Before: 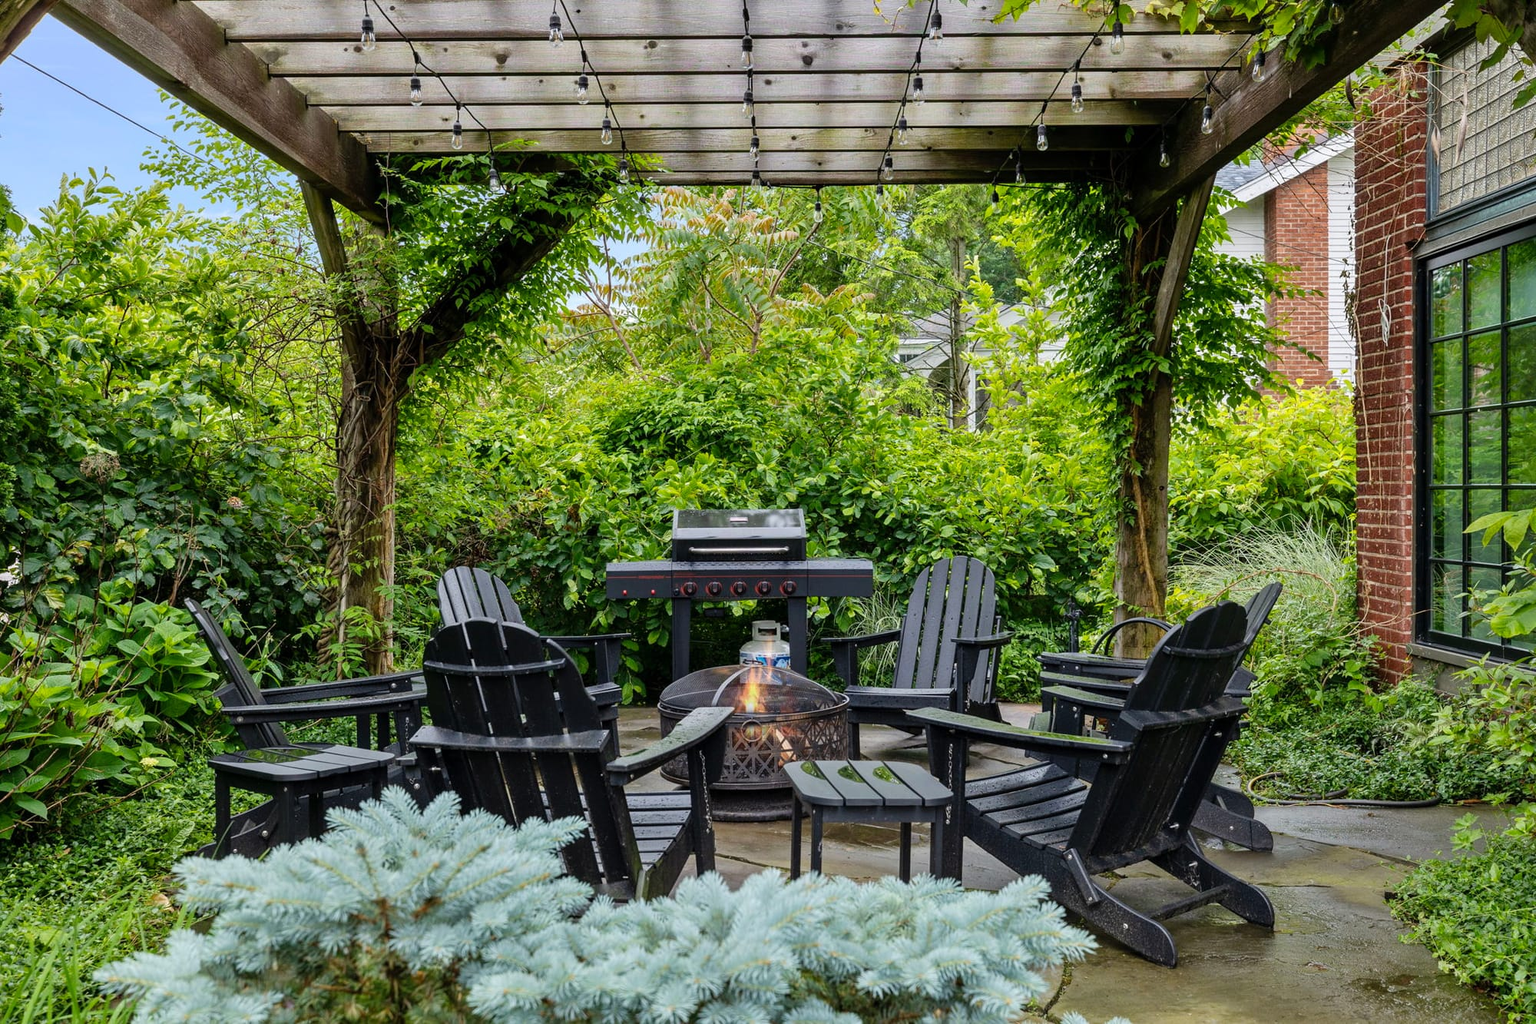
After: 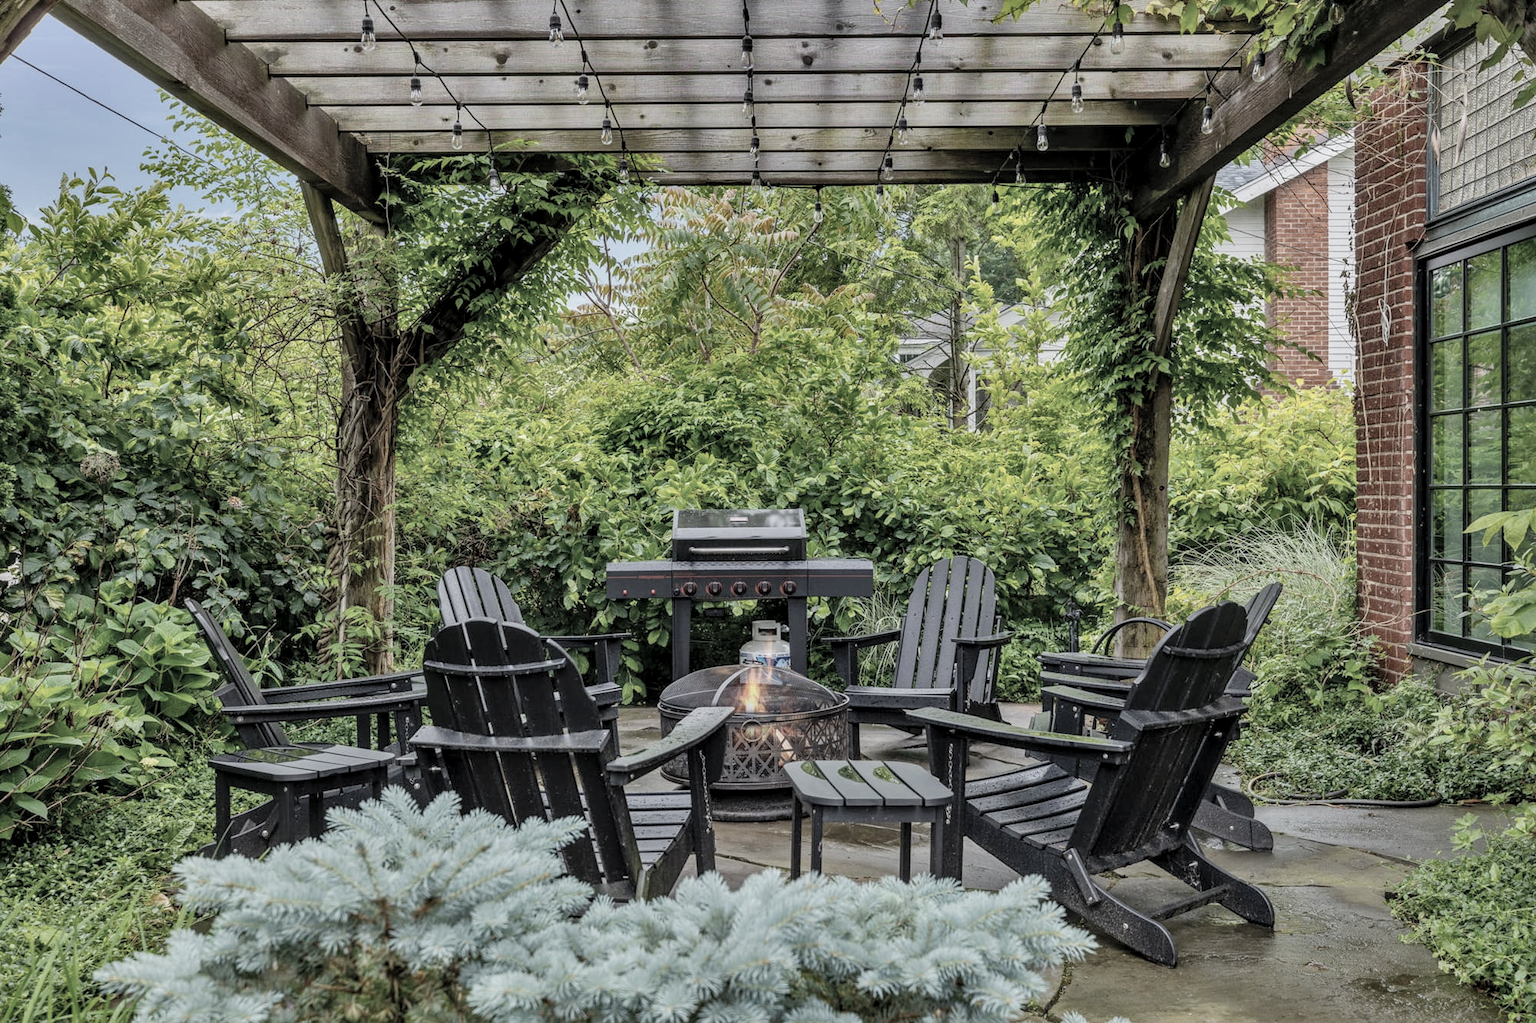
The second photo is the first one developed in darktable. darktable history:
shadows and highlights: shadows 79.65, white point adjustment -9.21, highlights -61.46, highlights color adjustment 45.47%, soften with gaussian
local contrast: detail 130%
contrast brightness saturation: brightness 0.18, saturation -0.488
